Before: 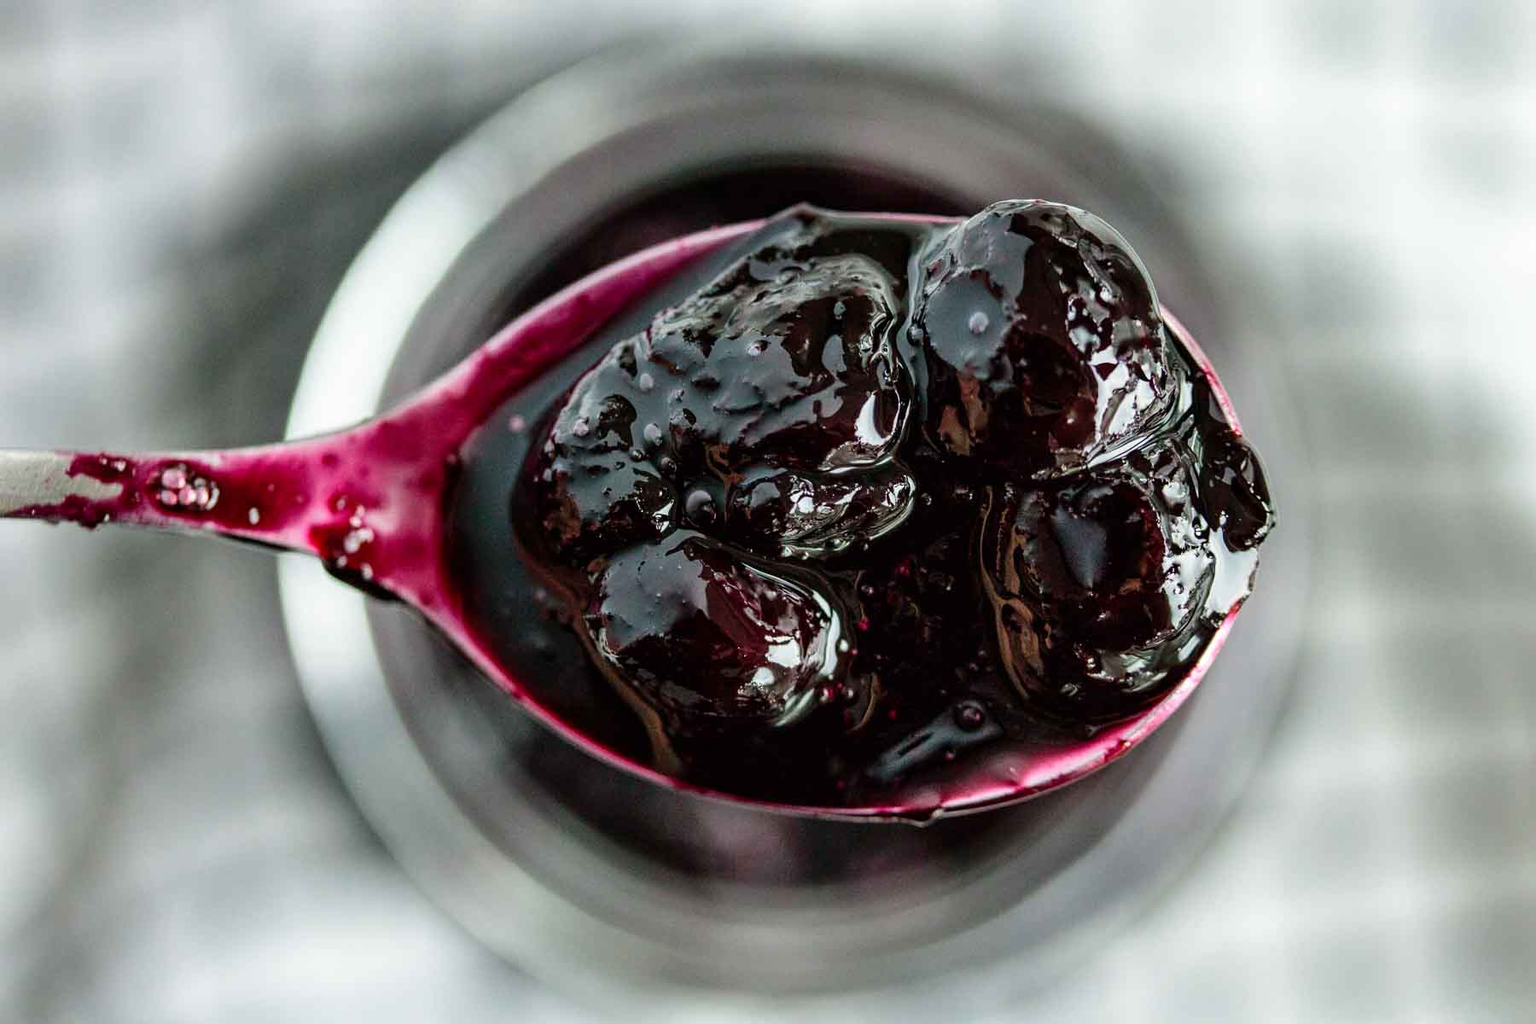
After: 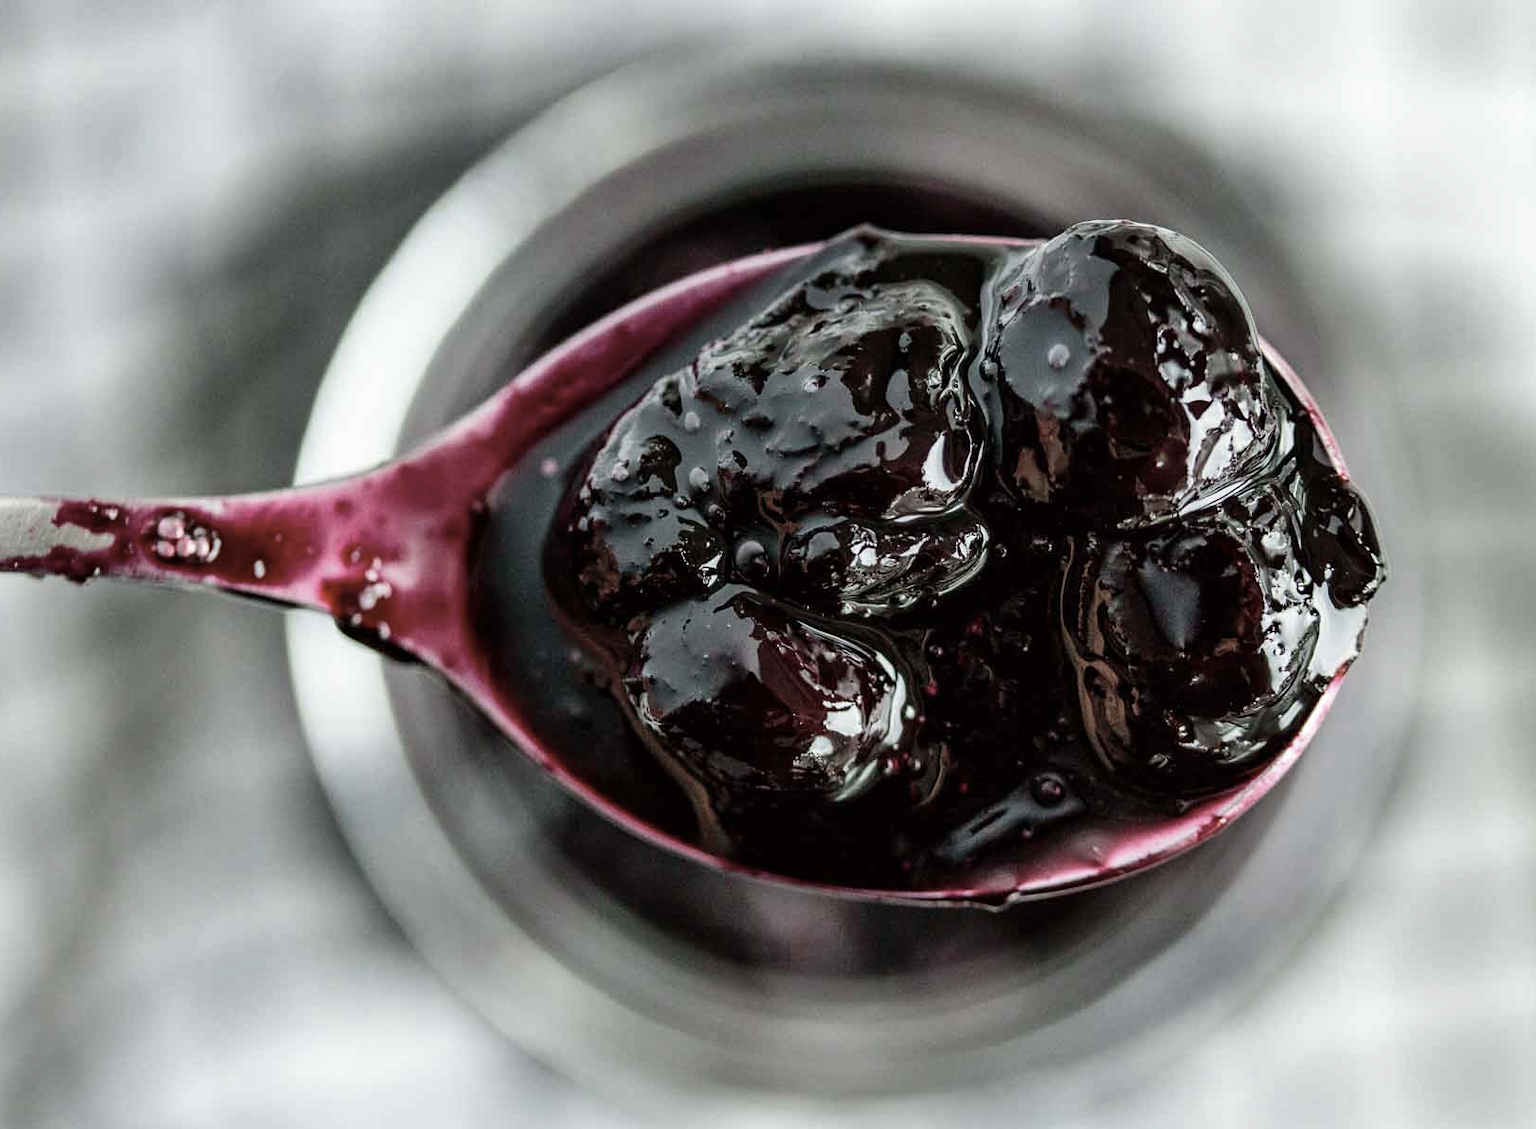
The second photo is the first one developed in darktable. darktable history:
crop and rotate: left 1.222%, right 8.096%
contrast brightness saturation: contrast 0.1, saturation -0.373
shadows and highlights: shadows 25.2, highlights -25.36
